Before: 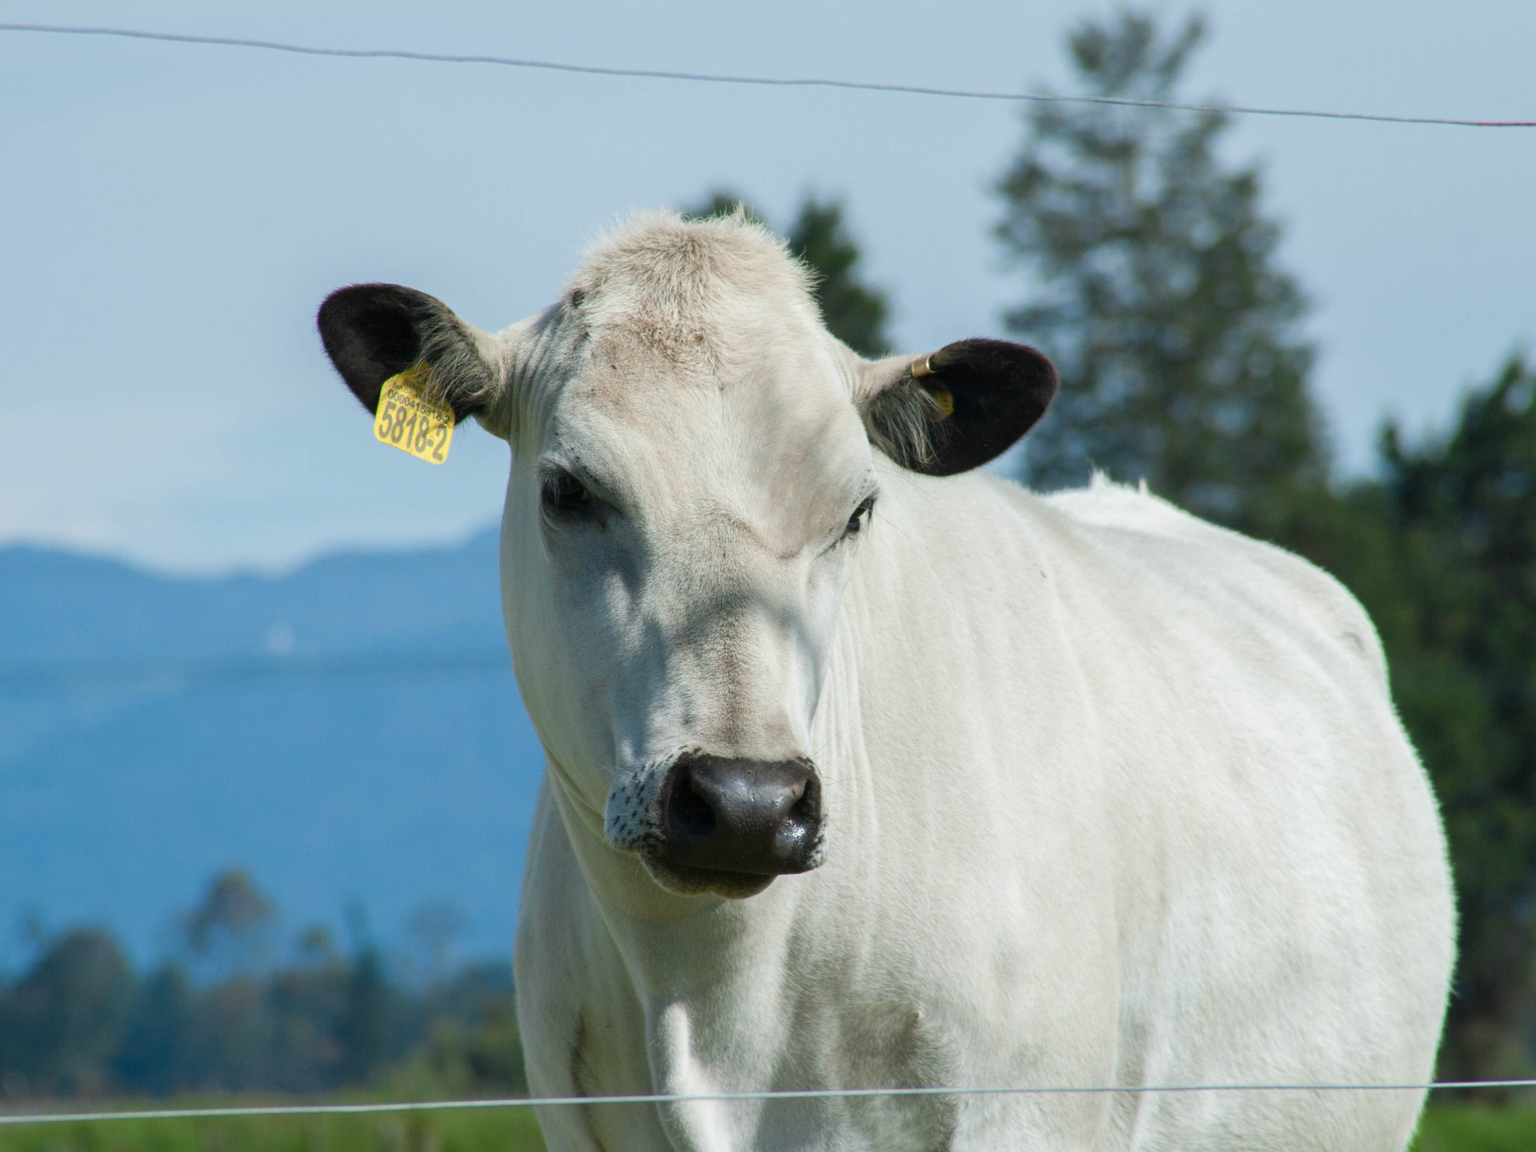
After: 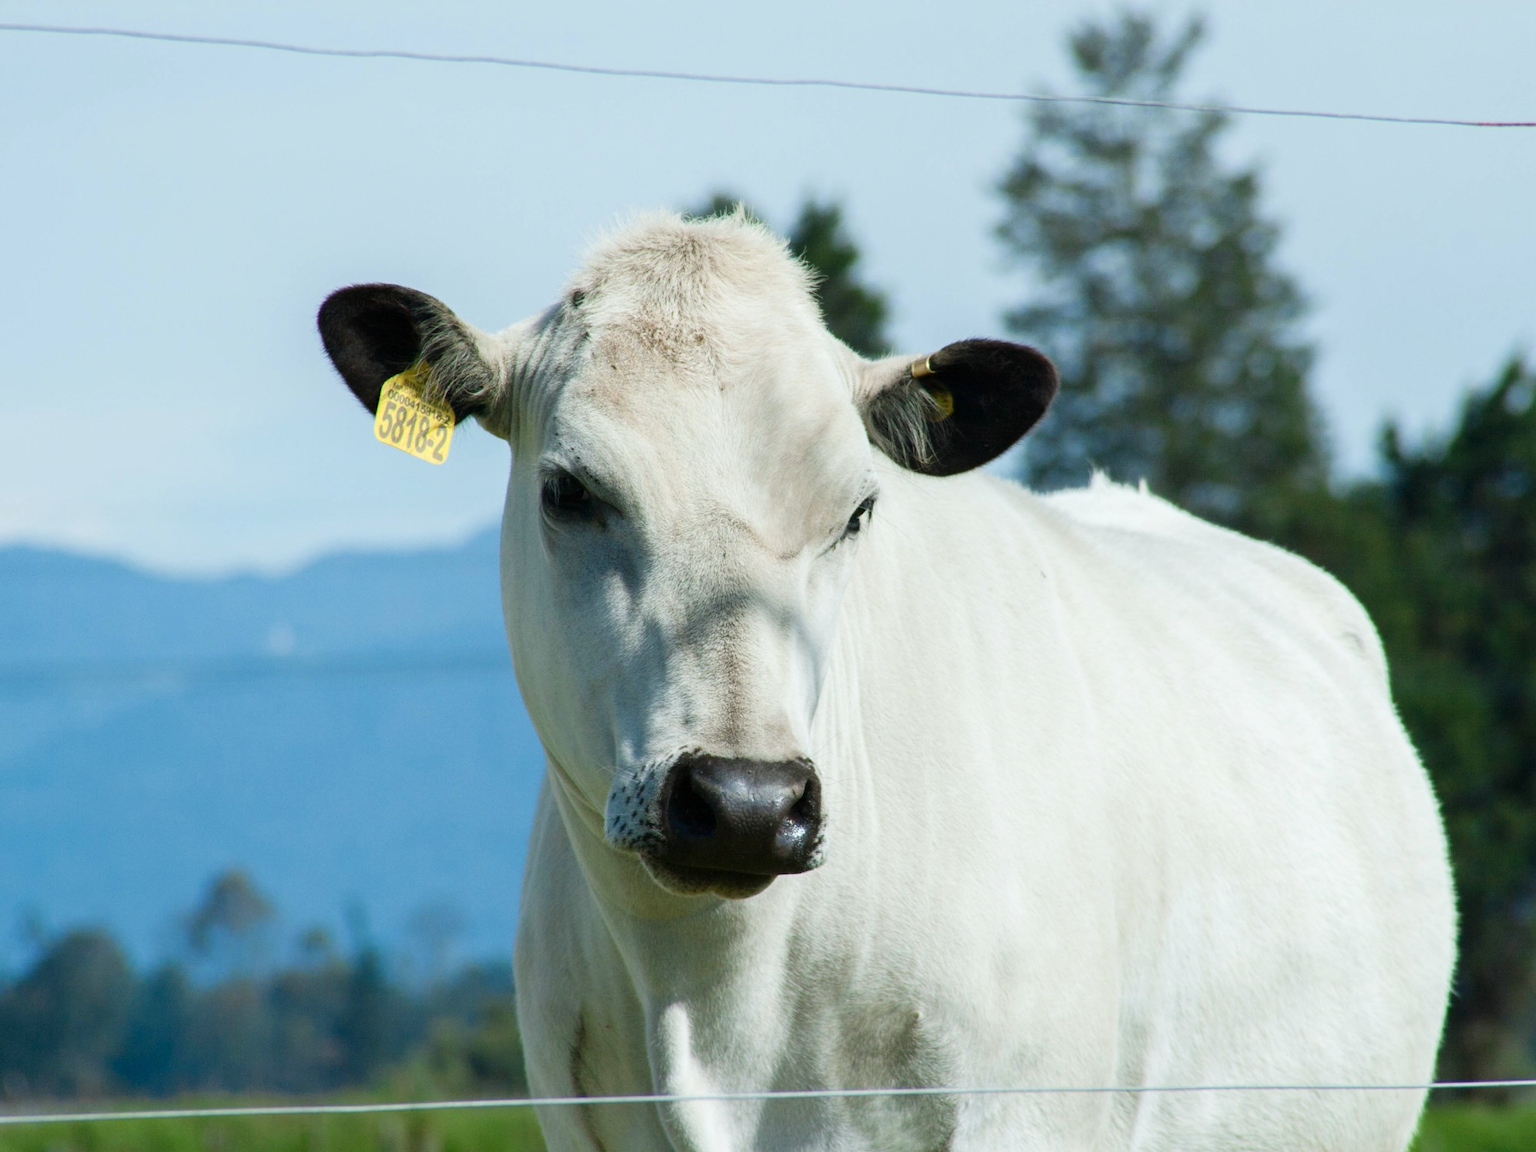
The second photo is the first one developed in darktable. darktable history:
tone curve: curves: ch0 [(0, 0) (0.004, 0.002) (0.02, 0.013) (0.218, 0.218) (0.664, 0.718) (0.832, 0.873) (1, 1)], preserve colors none
shadows and highlights: shadows -30, highlights 30
white balance: red 0.978, blue 0.999
